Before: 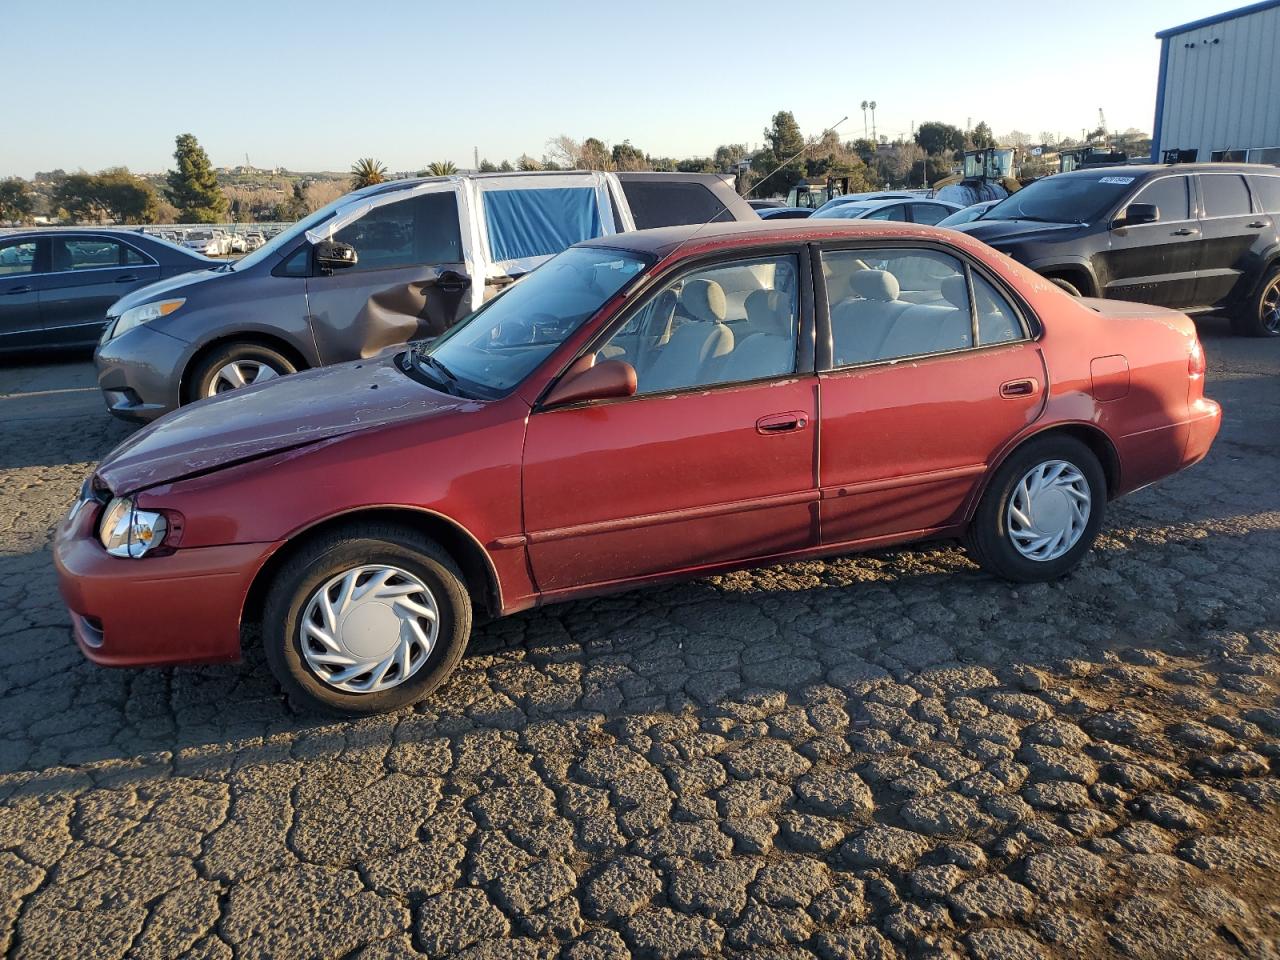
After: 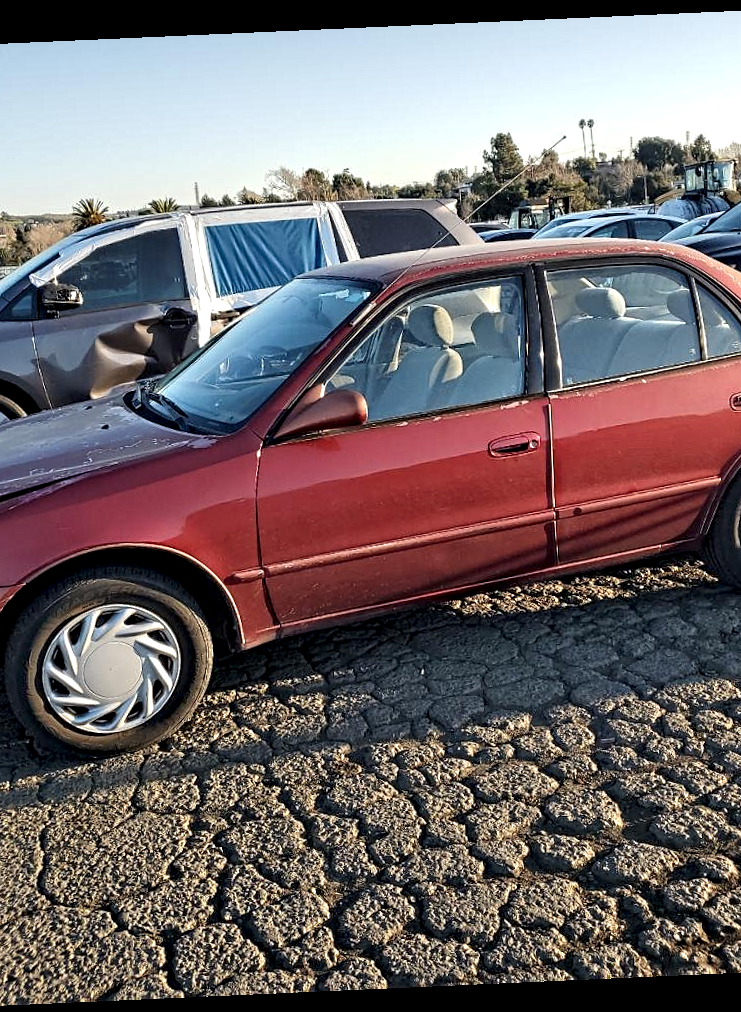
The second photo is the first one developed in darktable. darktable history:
contrast equalizer: octaves 7, y [[0.5, 0.542, 0.583, 0.625, 0.667, 0.708], [0.5 ×6], [0.5 ×6], [0 ×6], [0 ×6]]
crop: left 21.674%, right 22.086%
rotate and perspective: rotation -2.56°, automatic cropping off
